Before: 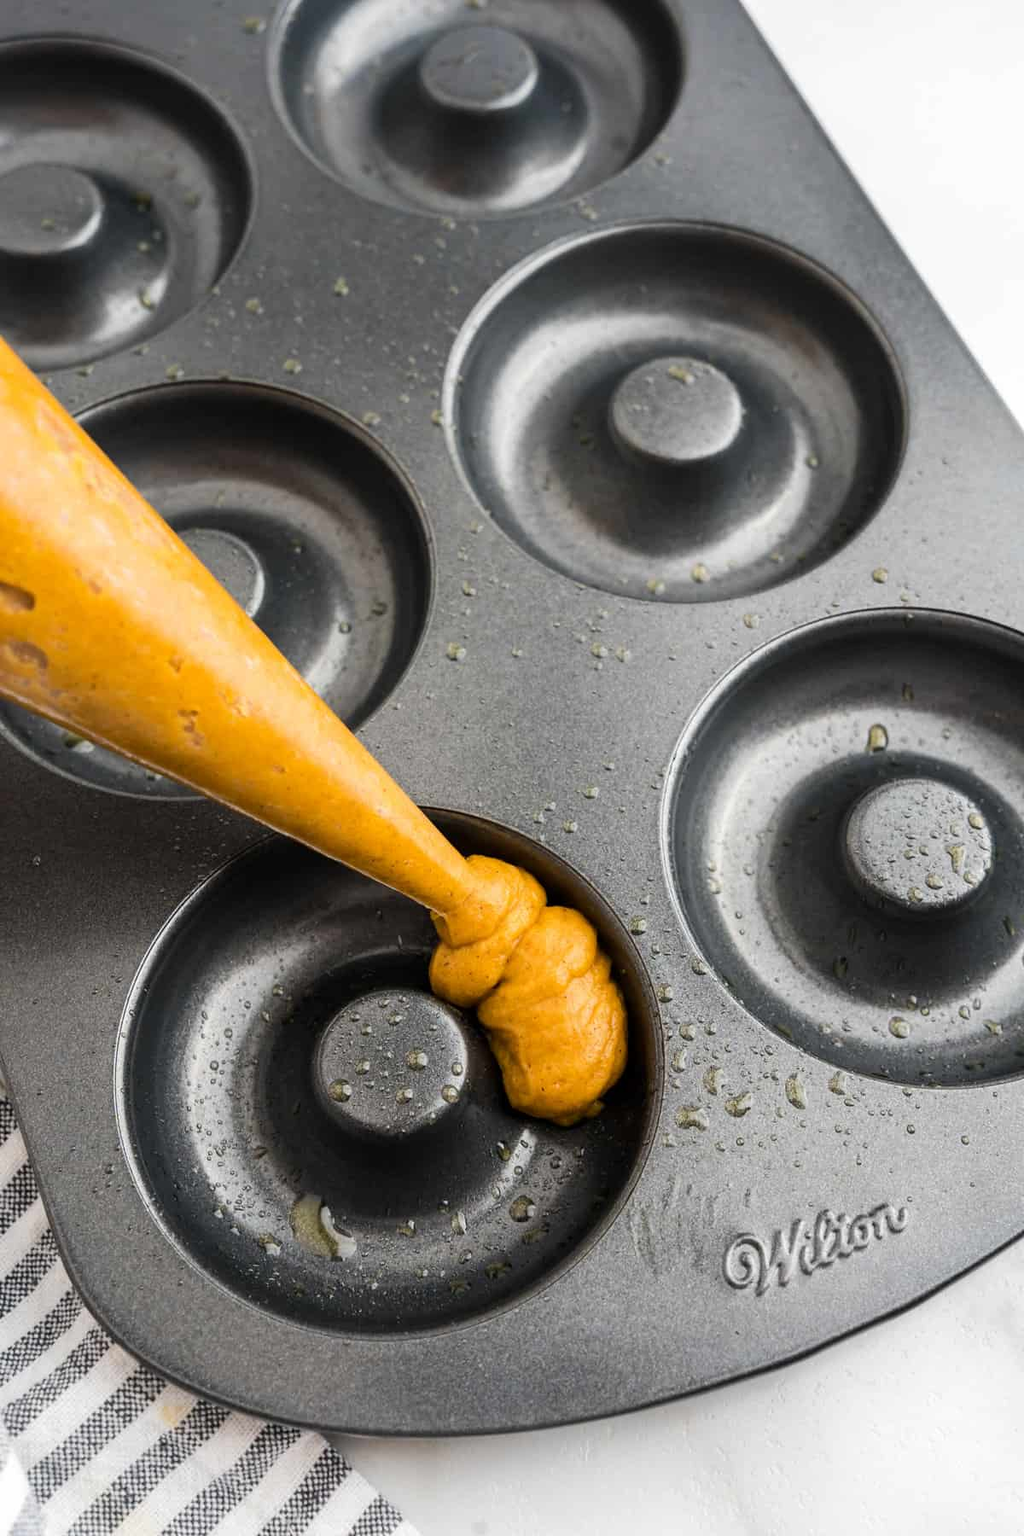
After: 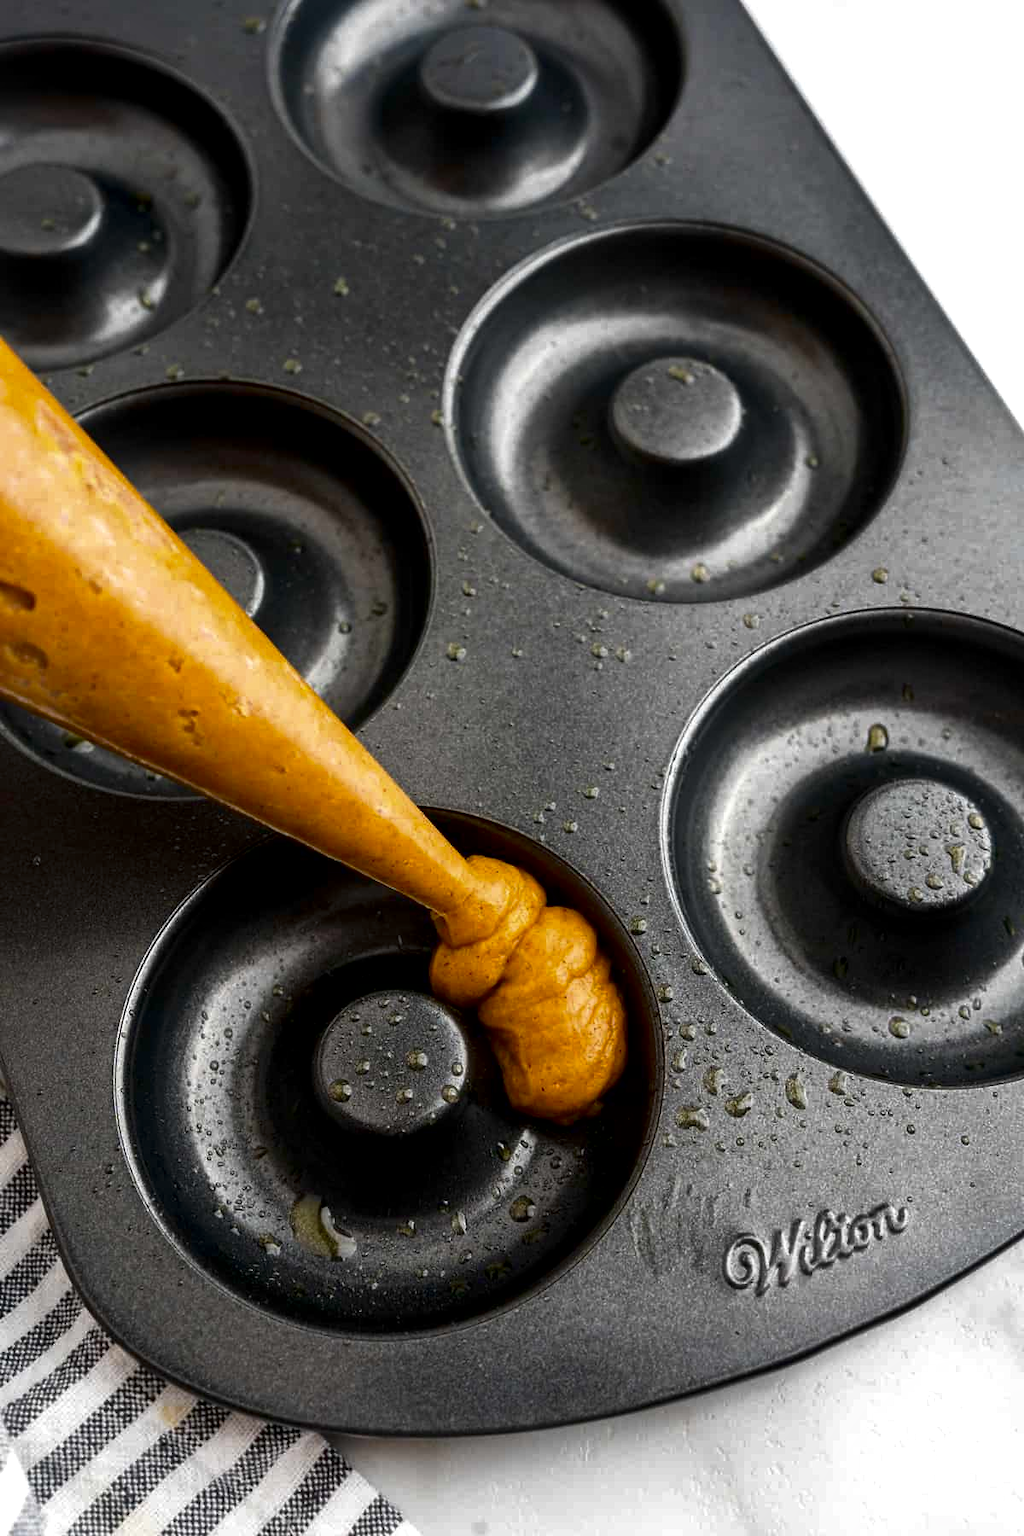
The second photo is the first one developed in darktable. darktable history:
tone equalizer: -8 EV -0.001 EV, -7 EV 0.001 EV, -6 EV -0.004 EV, -5 EV -0.007 EV, -4 EV -0.055 EV, -3 EV -0.221 EV, -2 EV -0.237 EV, -1 EV 0.119 EV, +0 EV 0.302 EV, edges refinement/feathering 500, mask exposure compensation -1.57 EV, preserve details no
local contrast: mode bilateral grid, contrast 20, coarseness 51, detail 130%, midtone range 0.2
contrast brightness saturation: contrast 0.105, brightness -0.277, saturation 0.137
